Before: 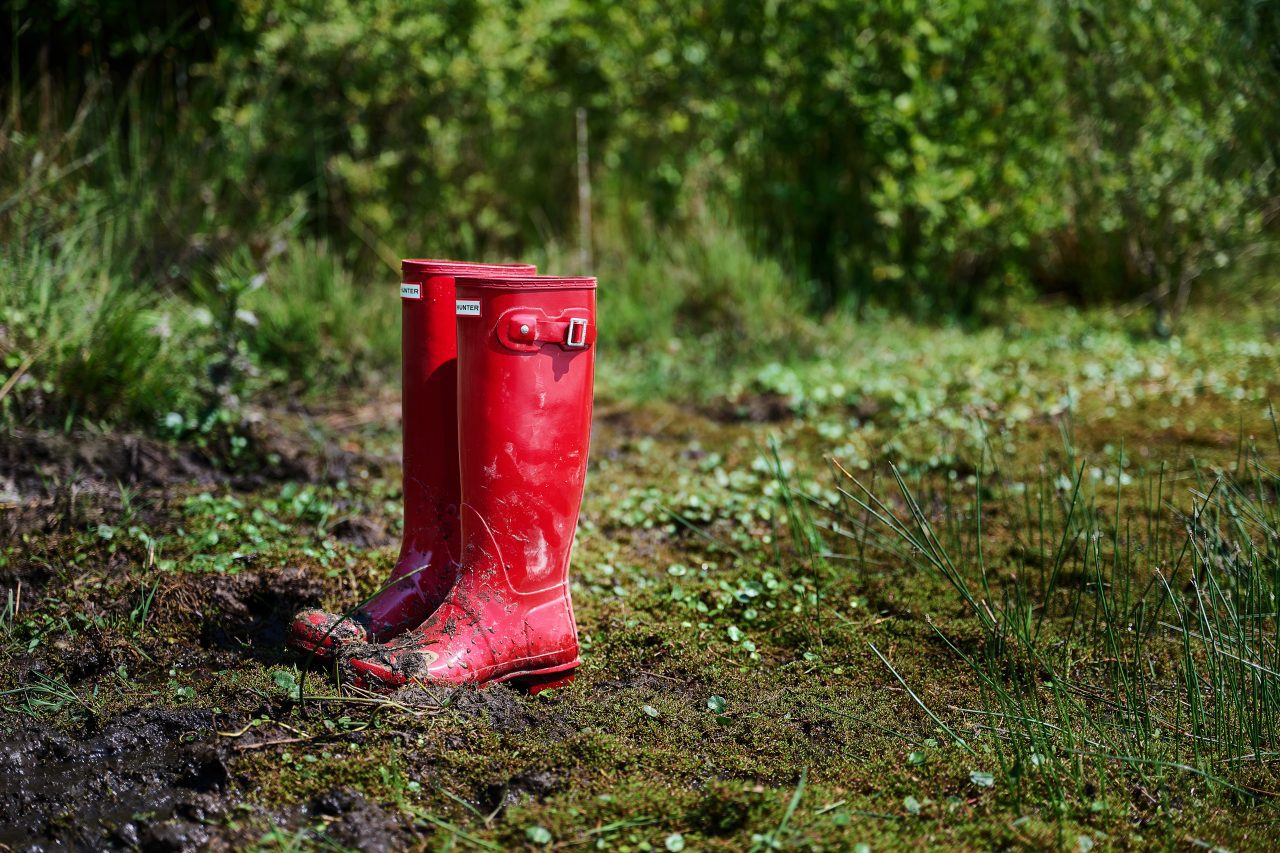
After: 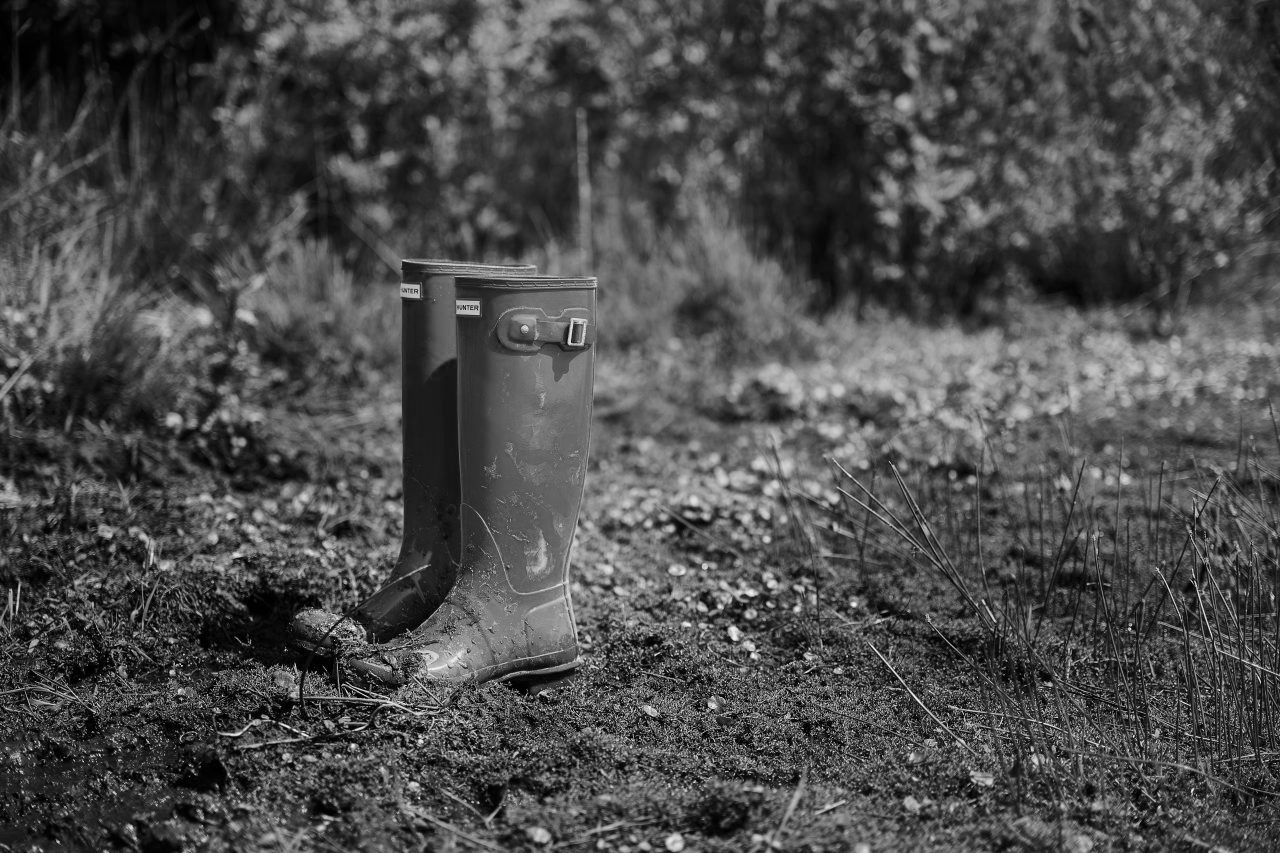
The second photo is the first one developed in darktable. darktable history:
monochrome: a -4.13, b 5.16, size 1
exposure: exposure -0.048 EV, compensate highlight preservation false
